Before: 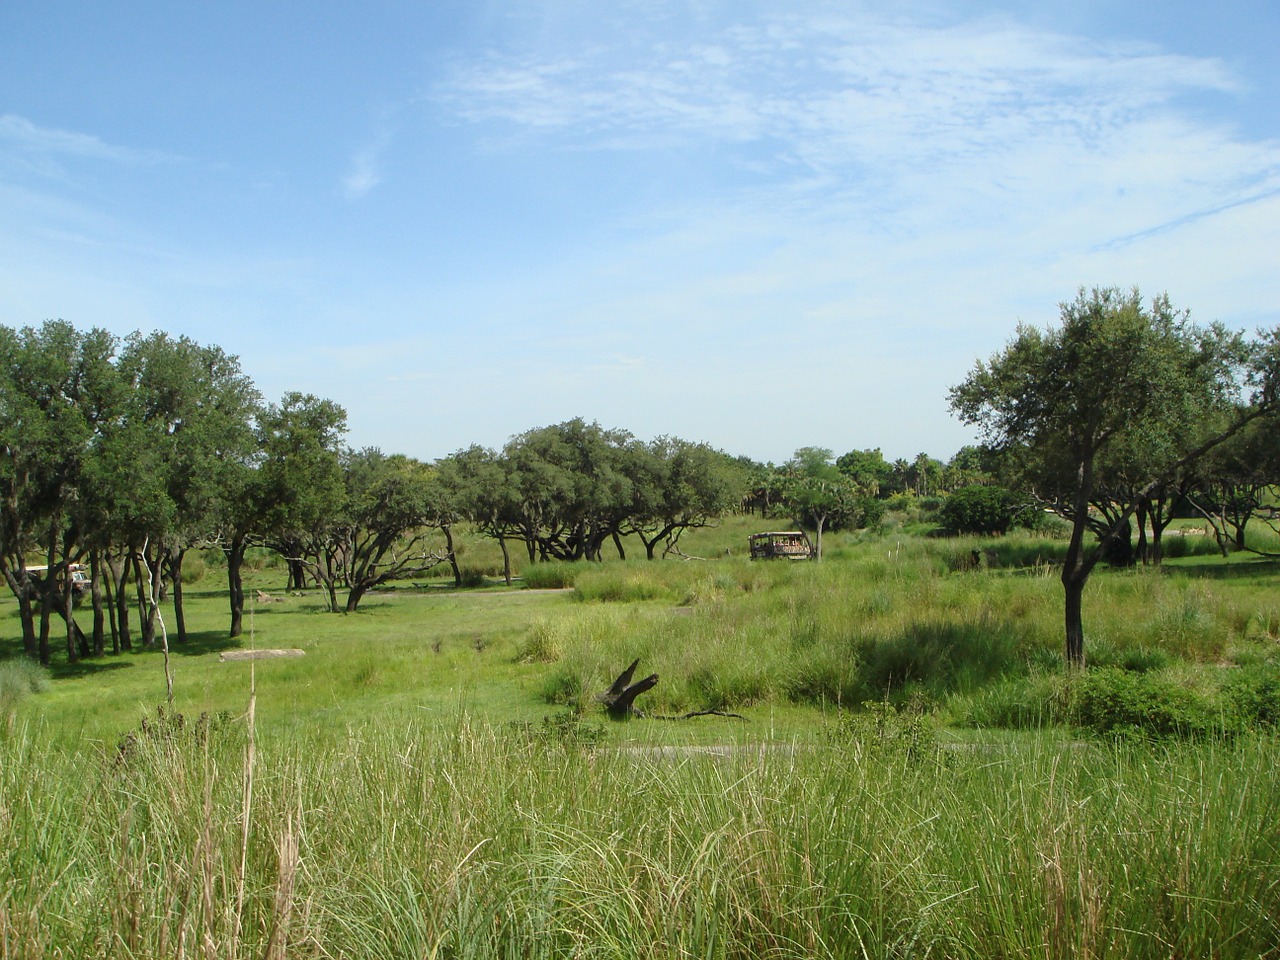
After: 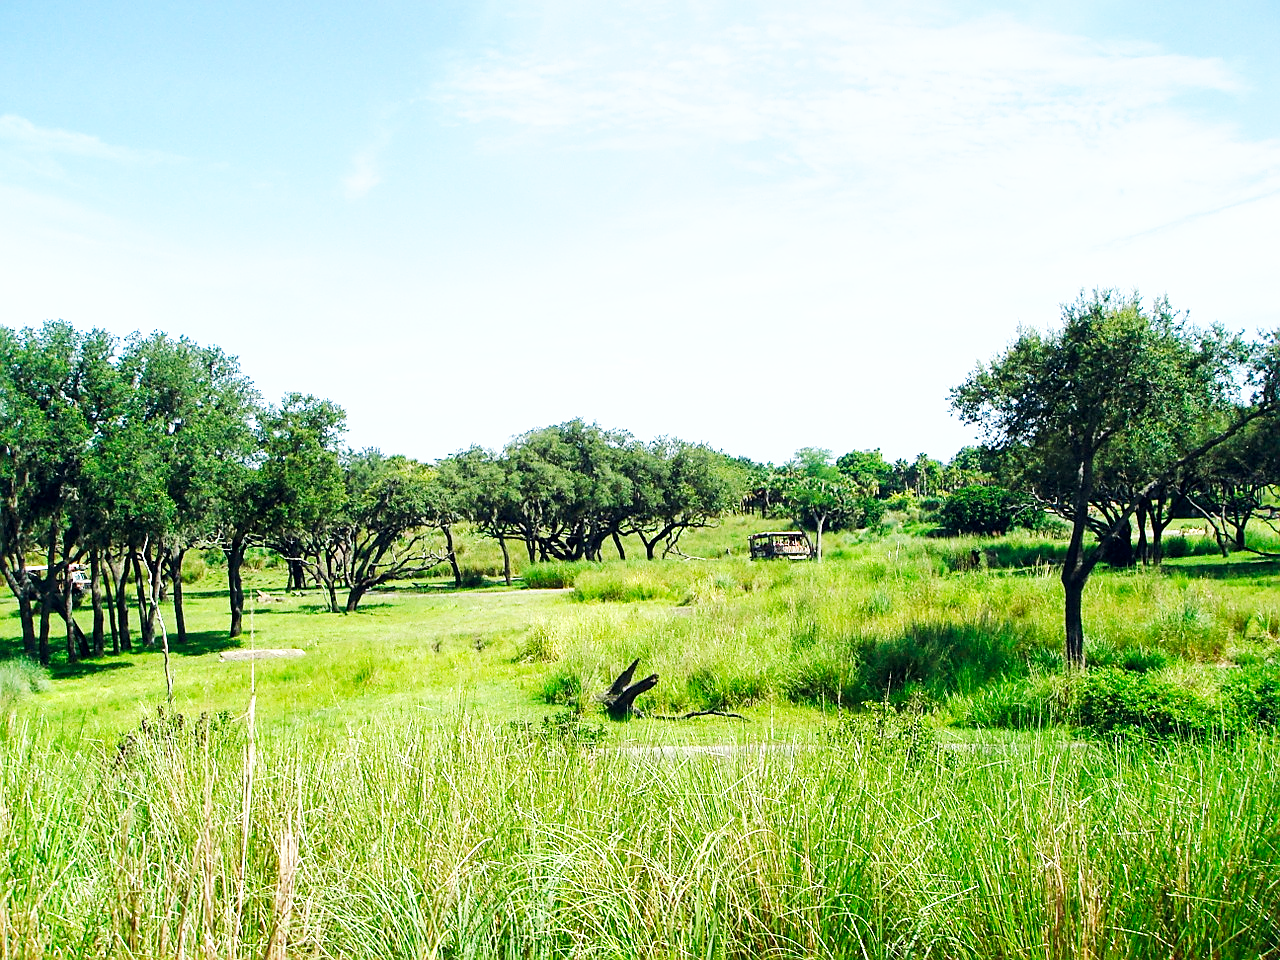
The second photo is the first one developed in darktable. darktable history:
base curve: curves: ch0 [(0, 0) (0.007, 0.004) (0.027, 0.03) (0.046, 0.07) (0.207, 0.54) (0.442, 0.872) (0.673, 0.972) (1, 1)], preserve colors none
local contrast: highlights 100%, shadows 100%, detail 120%, midtone range 0.2
color calibration: illuminant custom, x 0.368, y 0.373, temperature 4330.32 K
color balance rgb: shadows lift › hue 87.51°, highlights gain › chroma 1.62%, highlights gain › hue 55.1°, global offset › chroma 0.06%, global offset › hue 253.66°, linear chroma grading › global chroma 0.5%
color zones: curves: ch0 [(0, 0.613) (0.01, 0.613) (0.245, 0.448) (0.498, 0.529) (0.642, 0.665) (0.879, 0.777) (0.99, 0.613)]; ch1 [(0, 0) (0.143, 0) (0.286, 0) (0.429, 0) (0.571, 0) (0.714, 0) (0.857, 0)], mix -121.96%
lens correction: correction method embedded metadata, crop 1, focal 40, aperture 4, distance 15.16, camera "ILCE-7M3", lens "FE 40mm F2.5 G"
sharpen: on, module defaults
